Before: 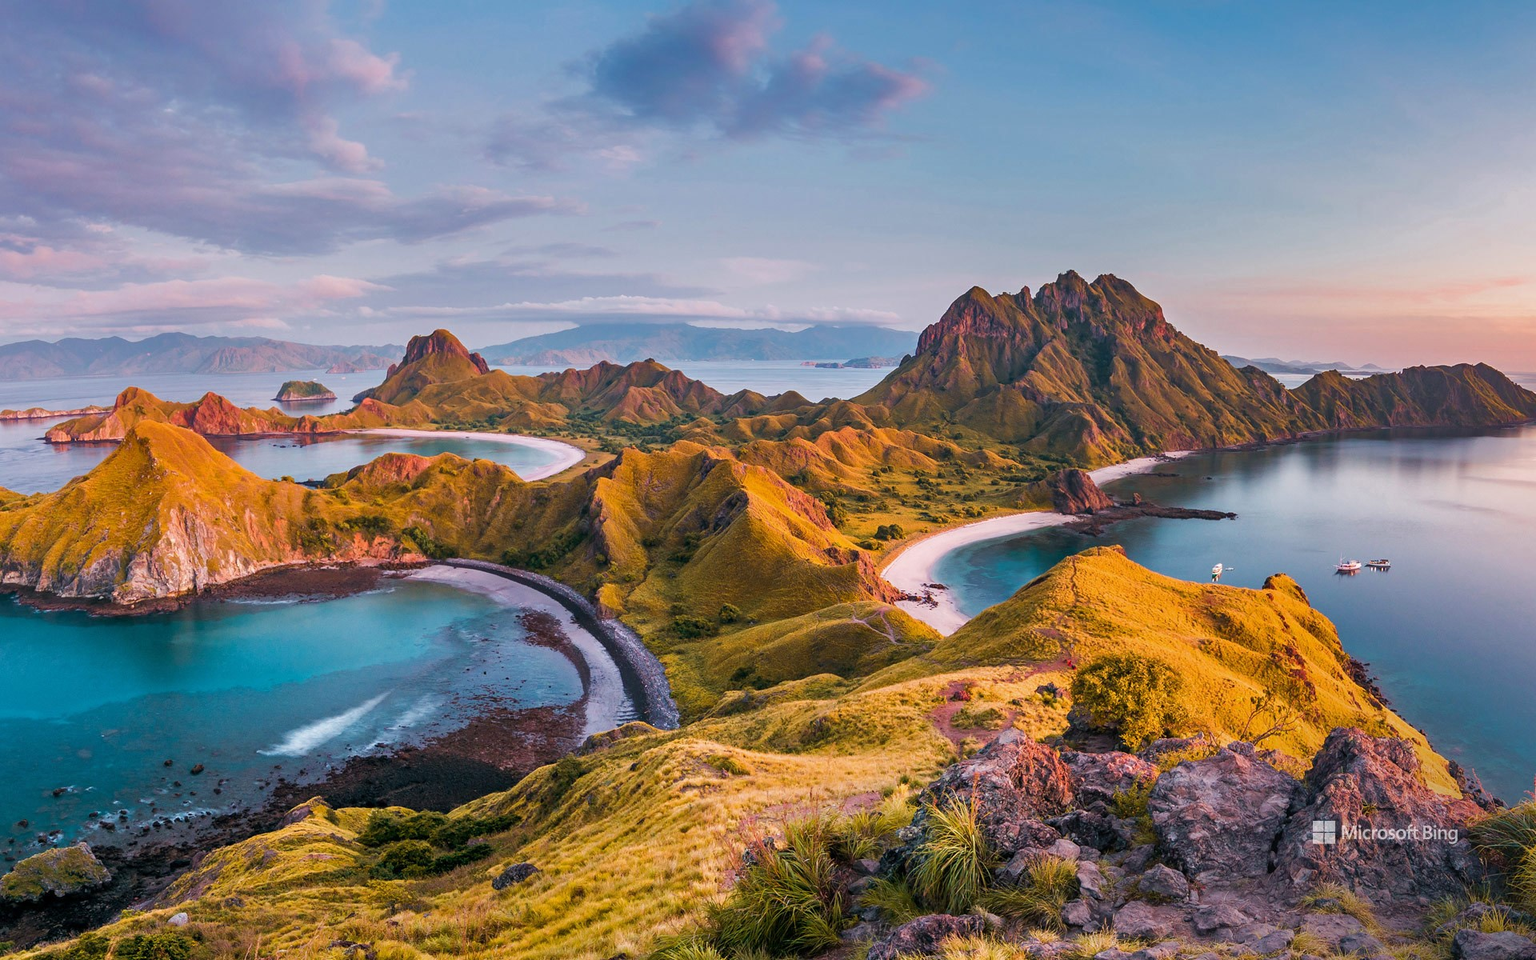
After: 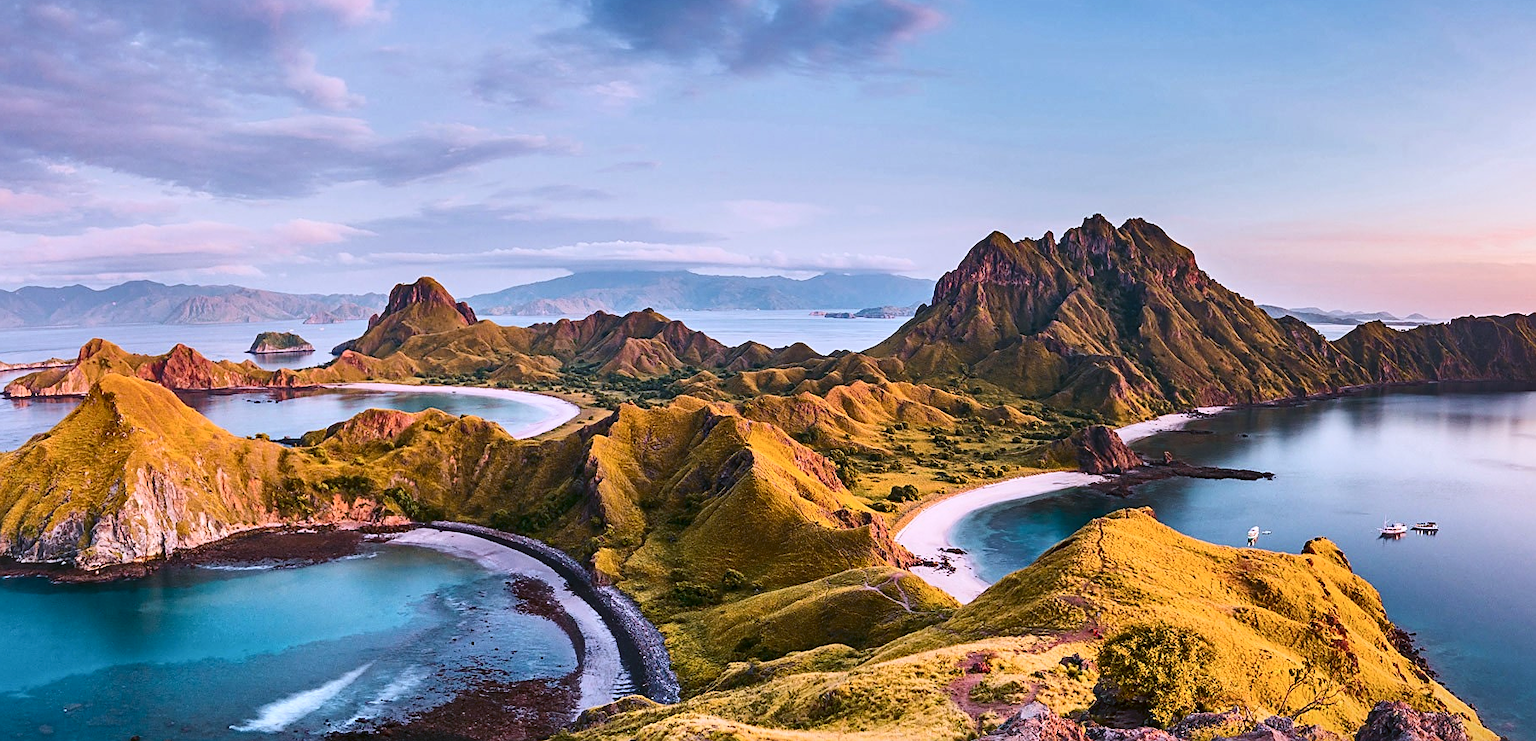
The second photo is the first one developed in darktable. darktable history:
crop: left 2.737%, top 7.287%, right 3.421%, bottom 20.179%
white balance: red 1.004, blue 1.096
color balance: lift [1.004, 1.002, 1.002, 0.998], gamma [1, 1.007, 1.002, 0.993], gain [1, 0.977, 1.013, 1.023], contrast -3.64%
sharpen: on, module defaults
contrast brightness saturation: contrast 0.28
